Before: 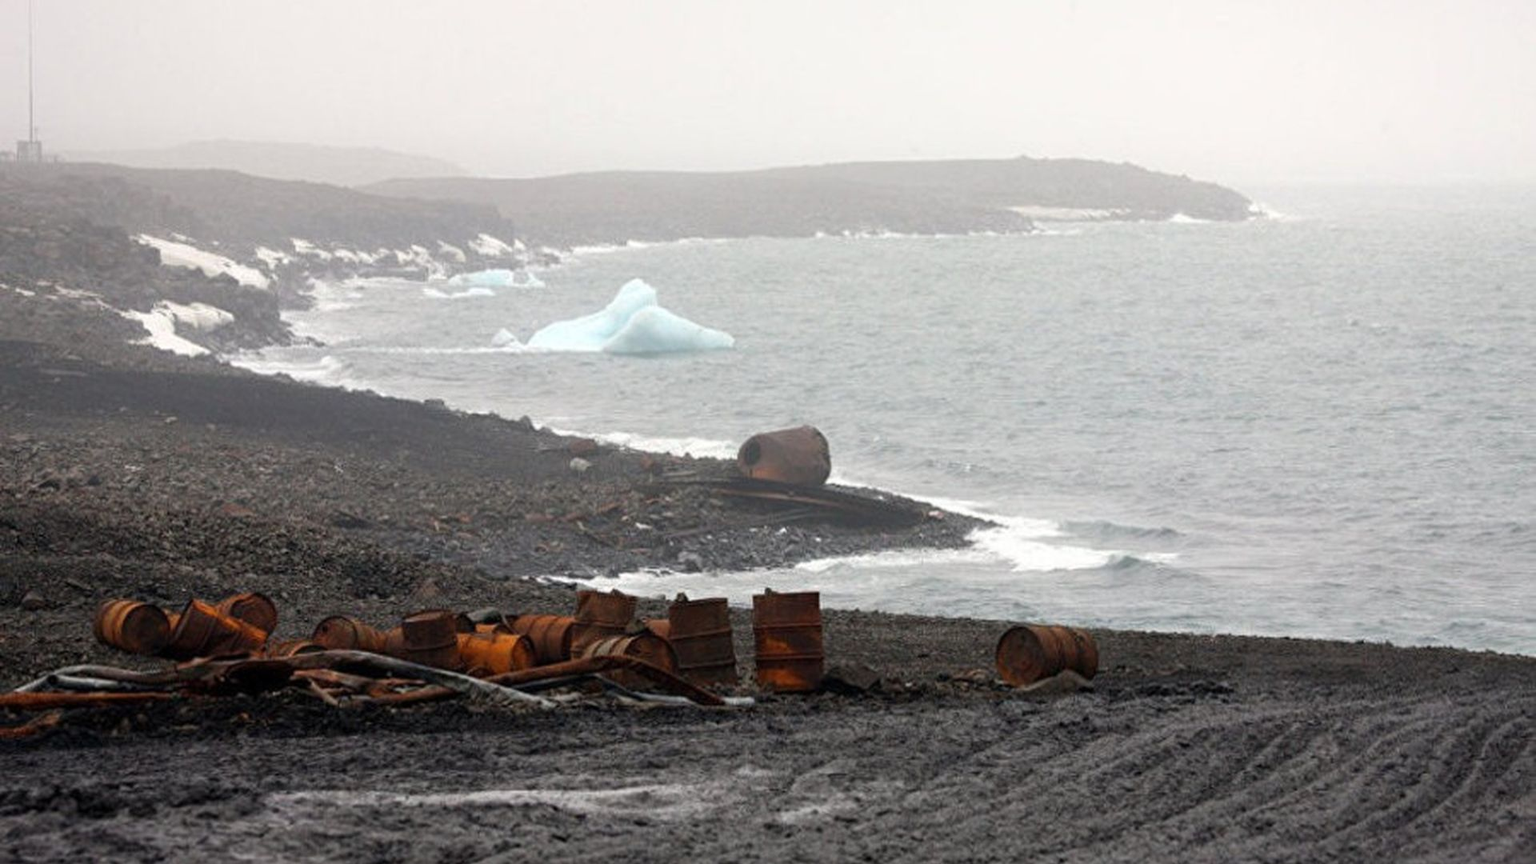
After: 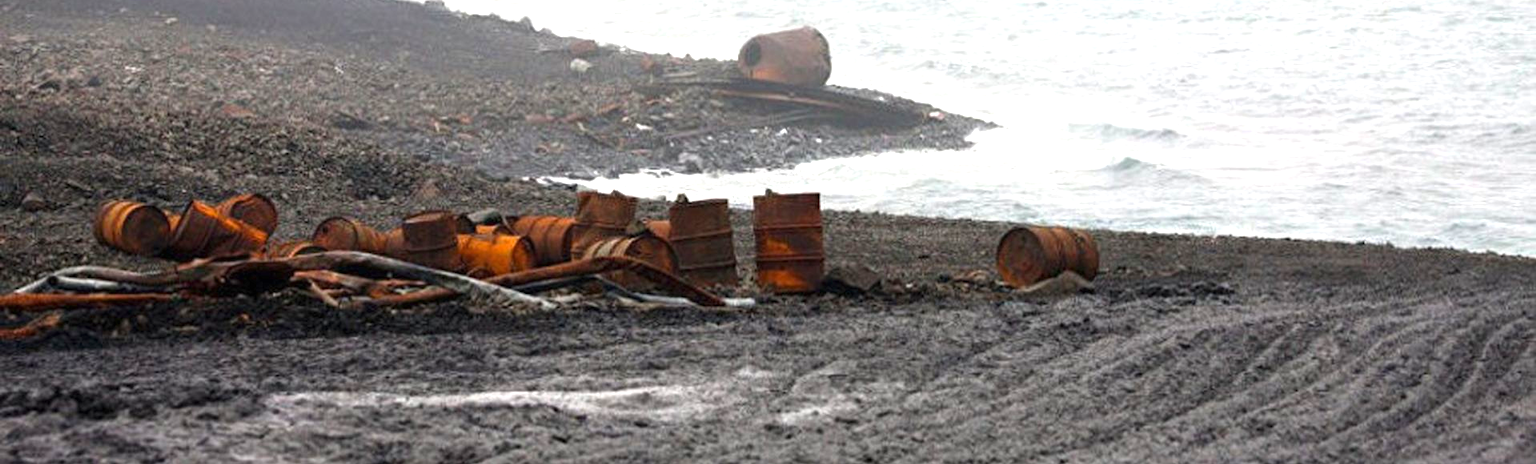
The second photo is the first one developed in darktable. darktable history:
white balance: emerald 1
color balance rgb: perceptual saturation grading › global saturation 10%, global vibrance 10%
crop and rotate: top 46.237%
exposure: black level correction 0, exposure 0.953 EV, compensate exposure bias true, compensate highlight preservation false
